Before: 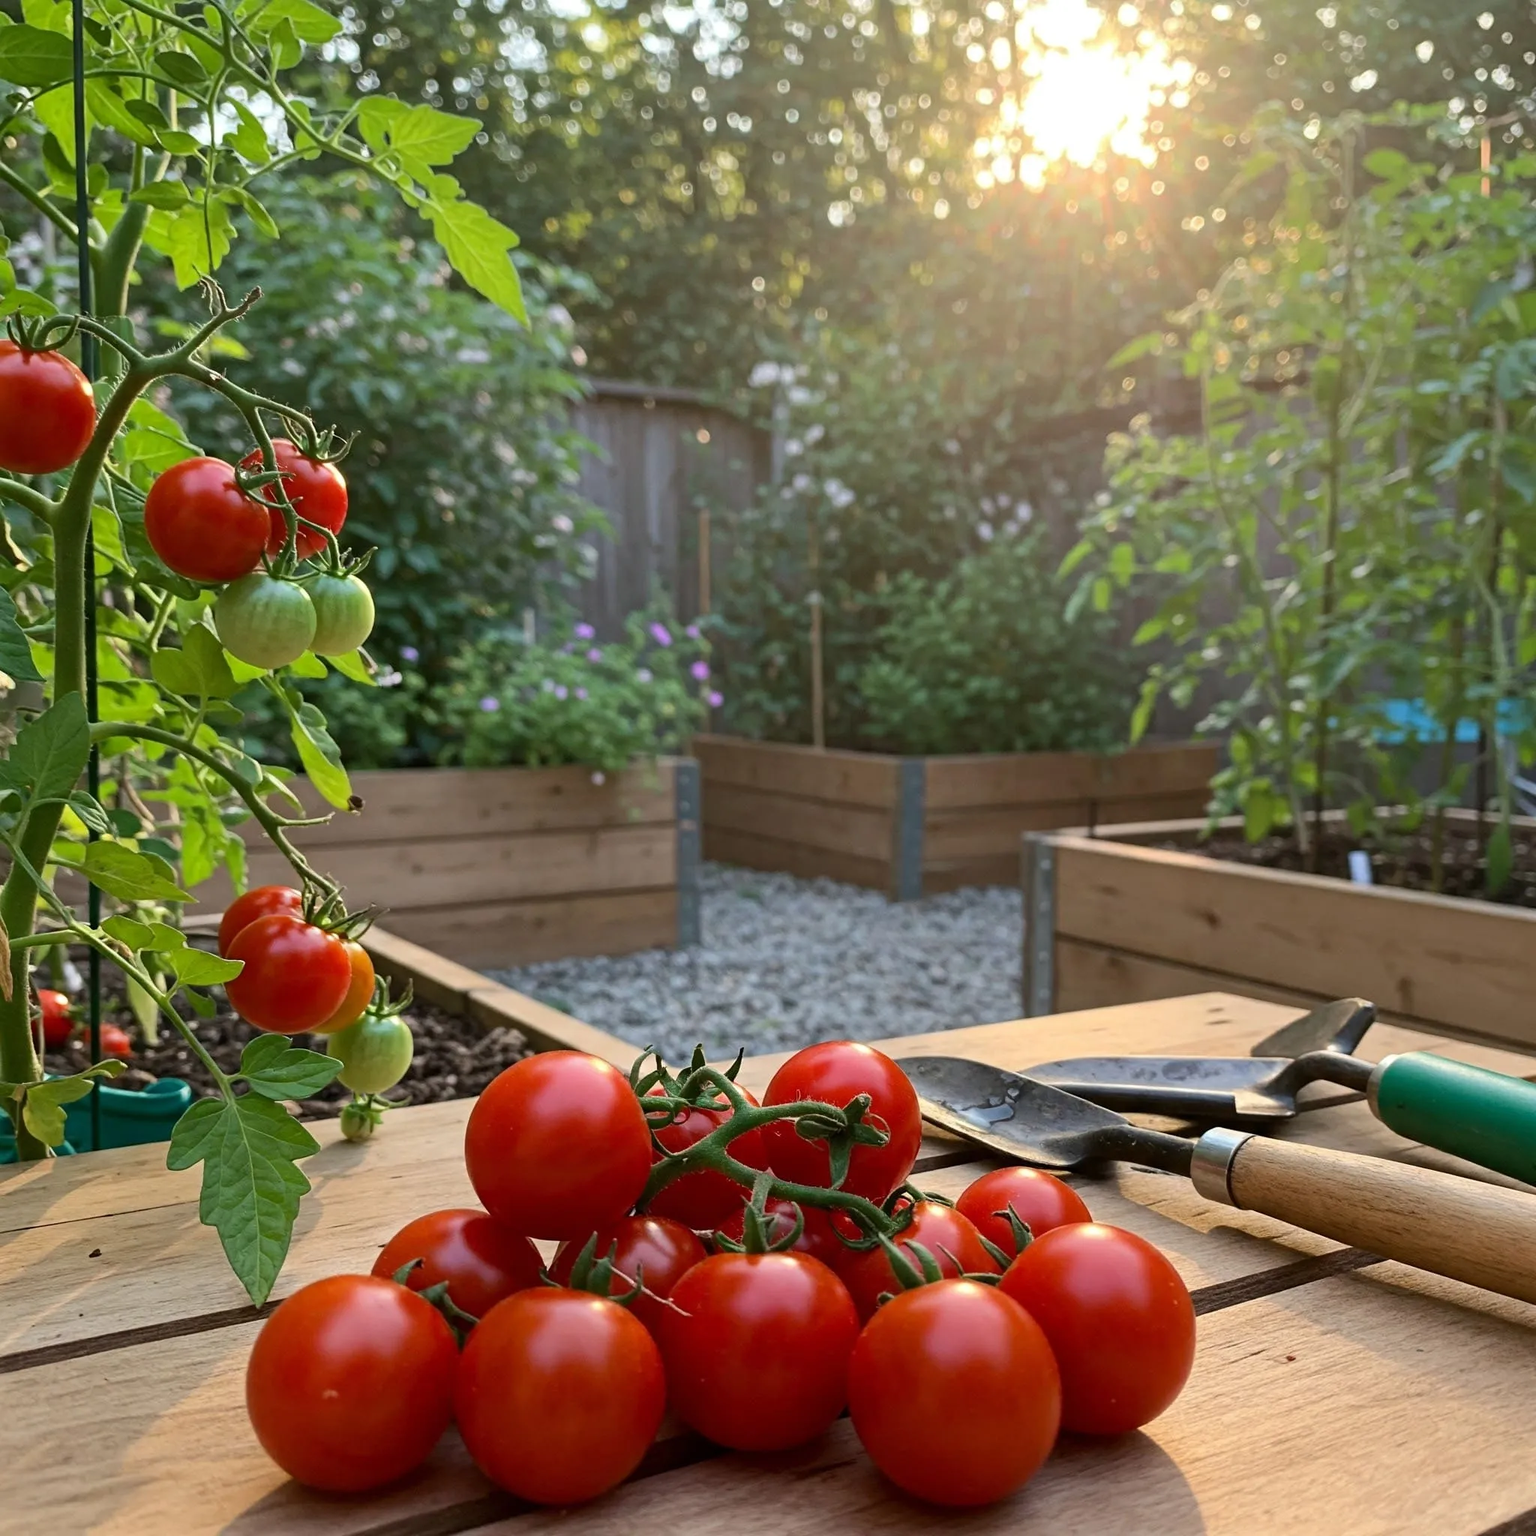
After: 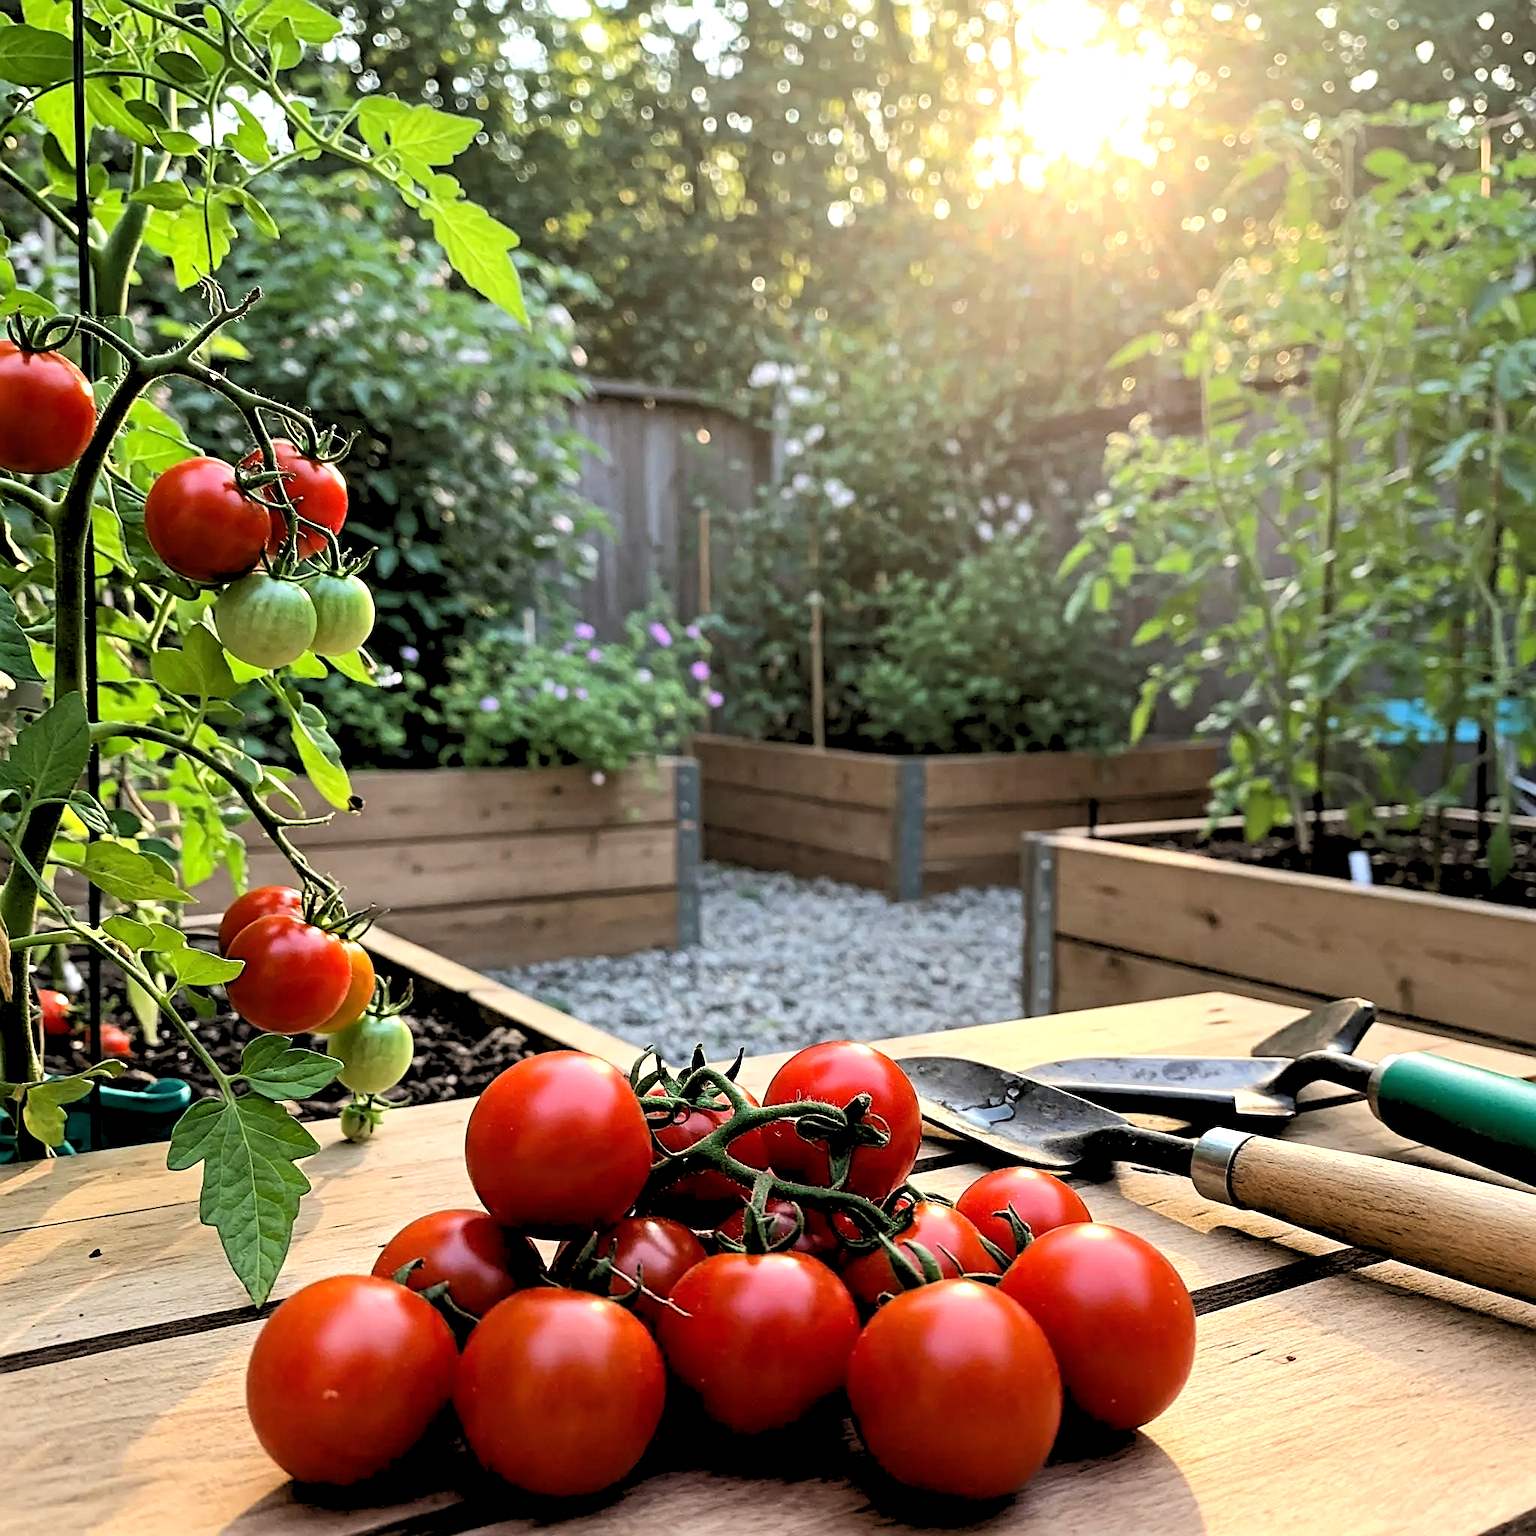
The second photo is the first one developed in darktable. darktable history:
sharpen: on, module defaults
tone equalizer: -8 EV -1.08 EV, -7 EV -1.01 EV, -6 EV -0.867 EV, -5 EV -0.578 EV, -3 EV 0.578 EV, -2 EV 0.867 EV, -1 EV 1.01 EV, +0 EV 1.08 EV, edges refinement/feathering 500, mask exposure compensation -1.57 EV, preserve details no
rgb levels: preserve colors sum RGB, levels [[0.038, 0.433, 0.934], [0, 0.5, 1], [0, 0.5, 1]]
